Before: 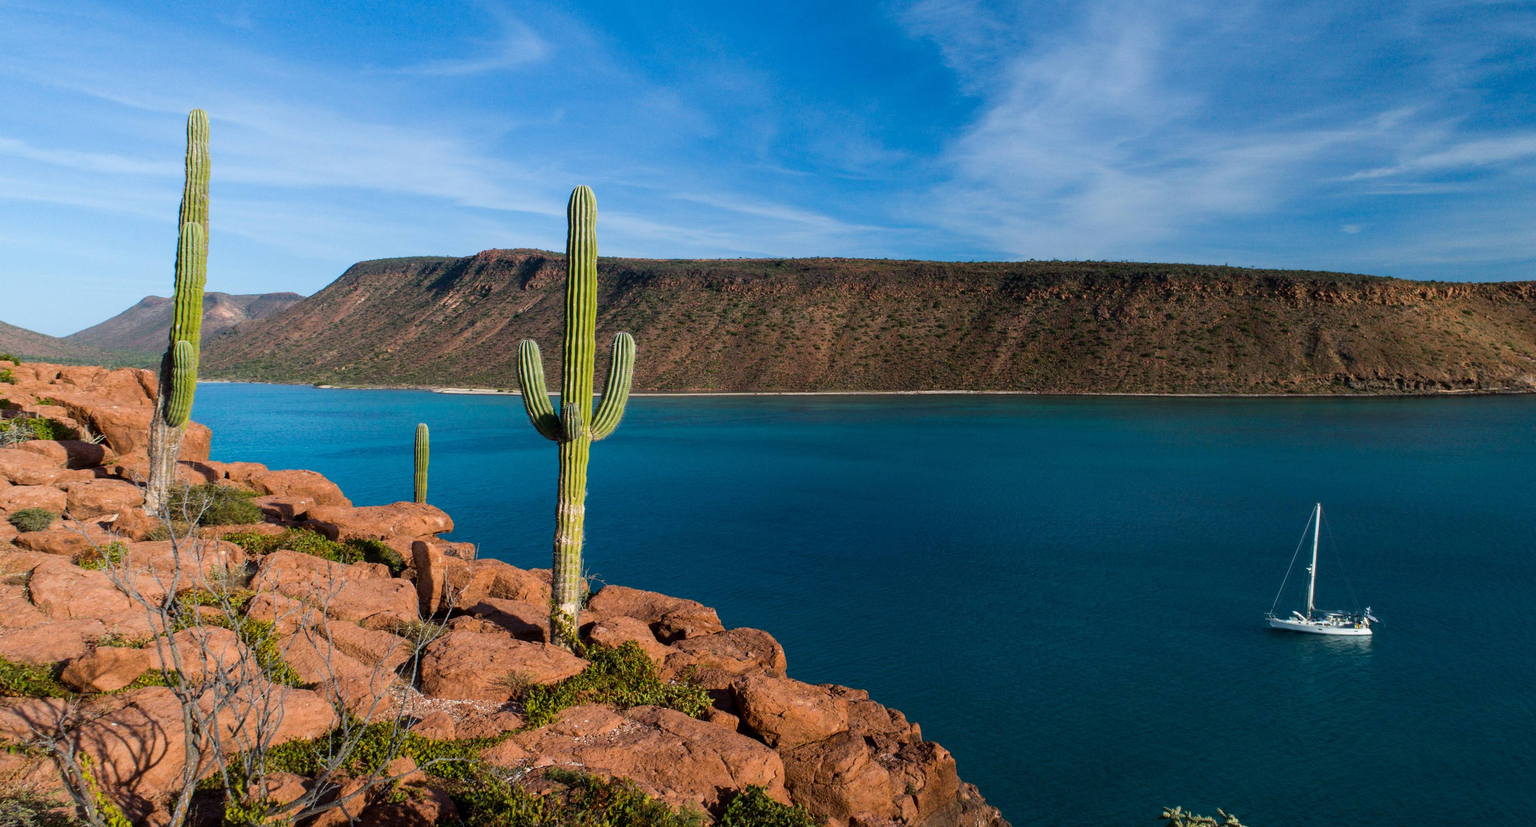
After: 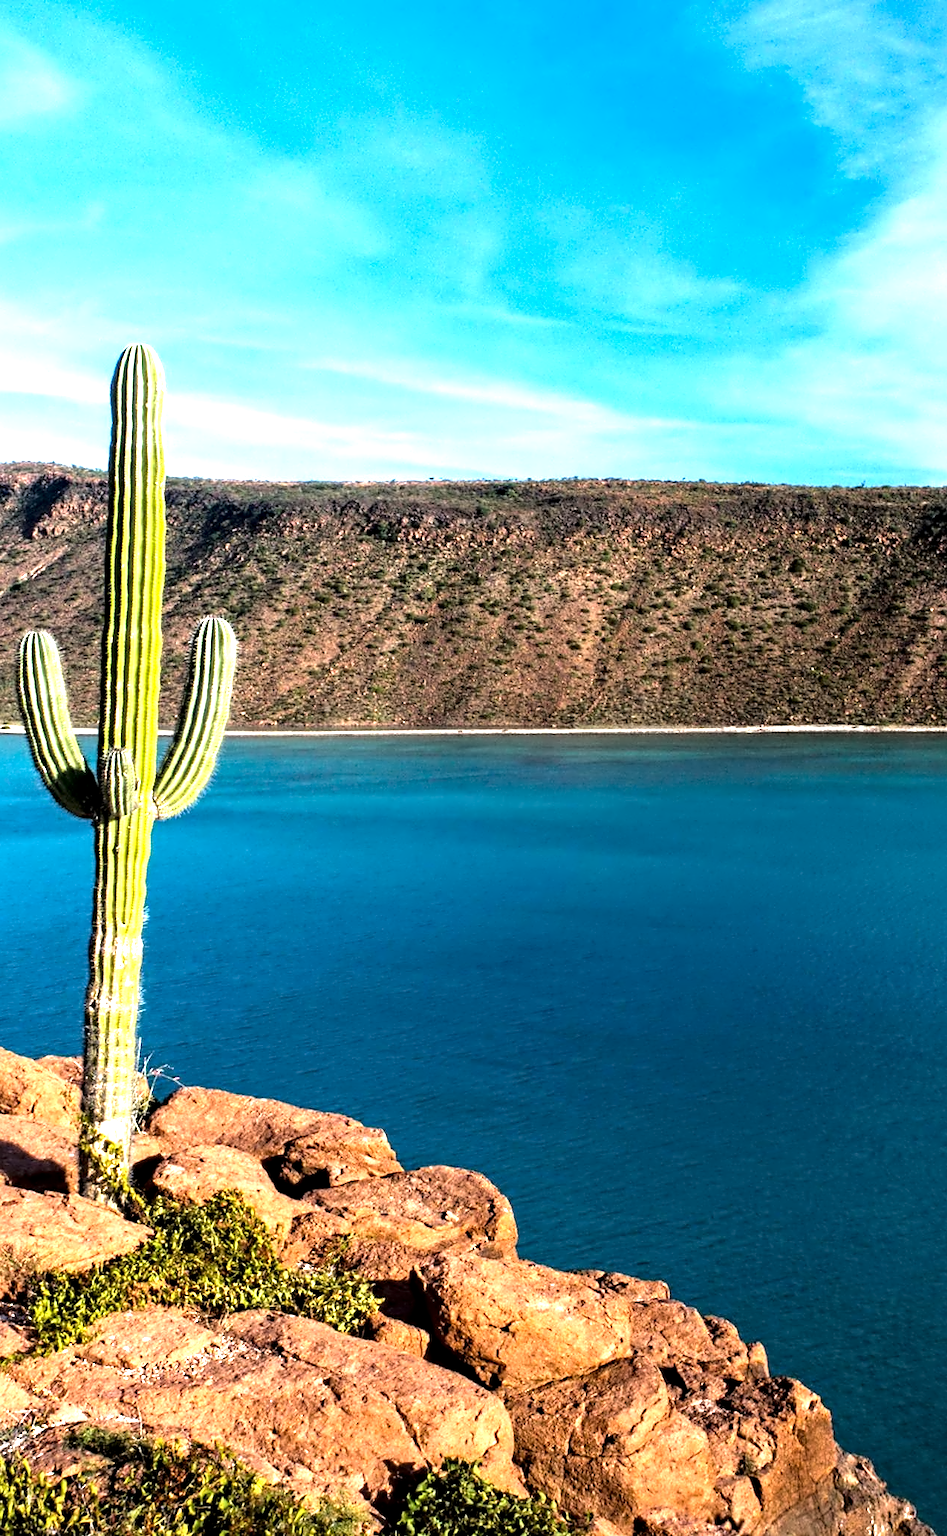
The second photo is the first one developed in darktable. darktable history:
exposure: exposure 0.296 EV, compensate highlight preservation false
contrast equalizer: octaves 7, y [[0.5, 0.542, 0.583, 0.625, 0.667, 0.708], [0.5 ×6], [0.5 ×6], [0, 0.033, 0.067, 0.1, 0.133, 0.167], [0, 0.05, 0.1, 0.15, 0.2, 0.25]], mix 0.527
color balance rgb: perceptual saturation grading › global saturation 0.855%, perceptual brilliance grading › global brilliance 11.087%
local contrast: mode bilateral grid, contrast 15, coarseness 36, detail 105%, midtone range 0.2
tone equalizer: -8 EV -1.1 EV, -7 EV -1.03 EV, -6 EV -0.88 EV, -5 EV -0.567 EV, -3 EV 0.594 EV, -2 EV 0.881 EV, -1 EV 0.997 EV, +0 EV 1.05 EV
crop: left 33.091%, right 33.658%
